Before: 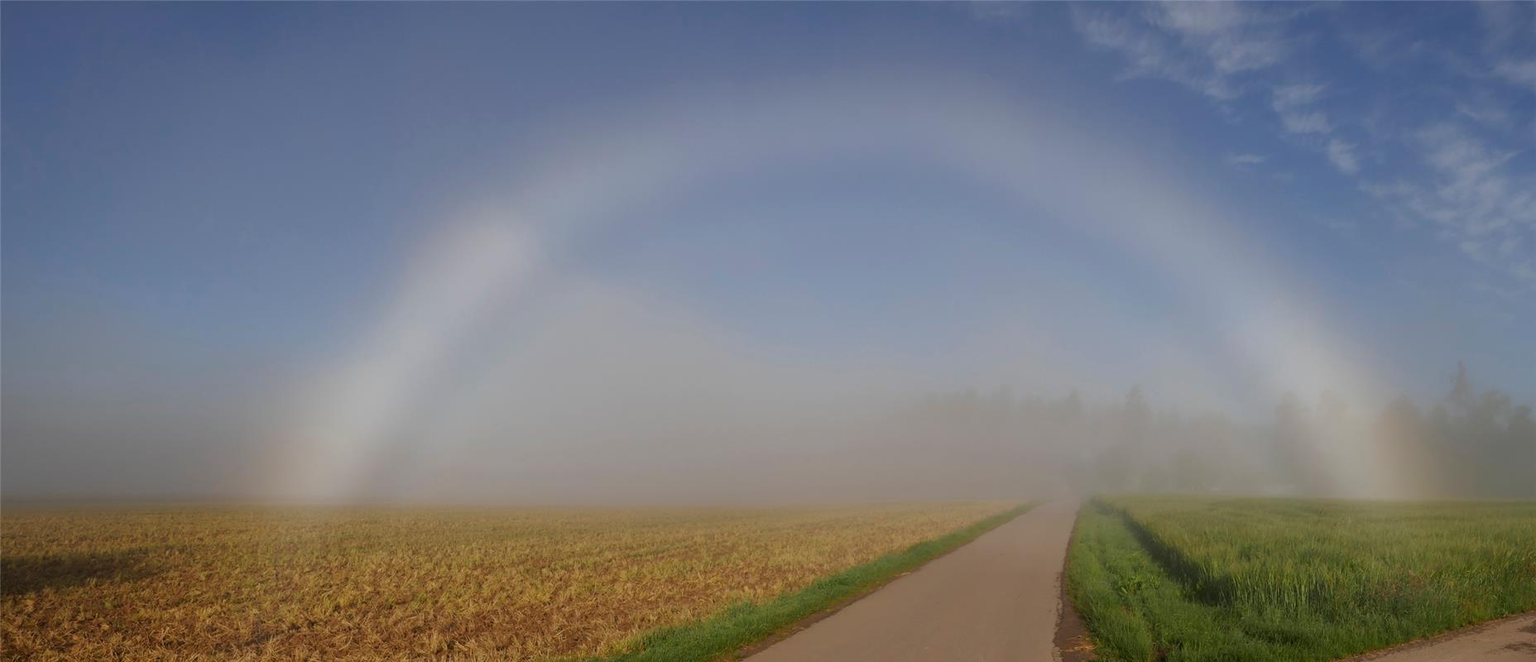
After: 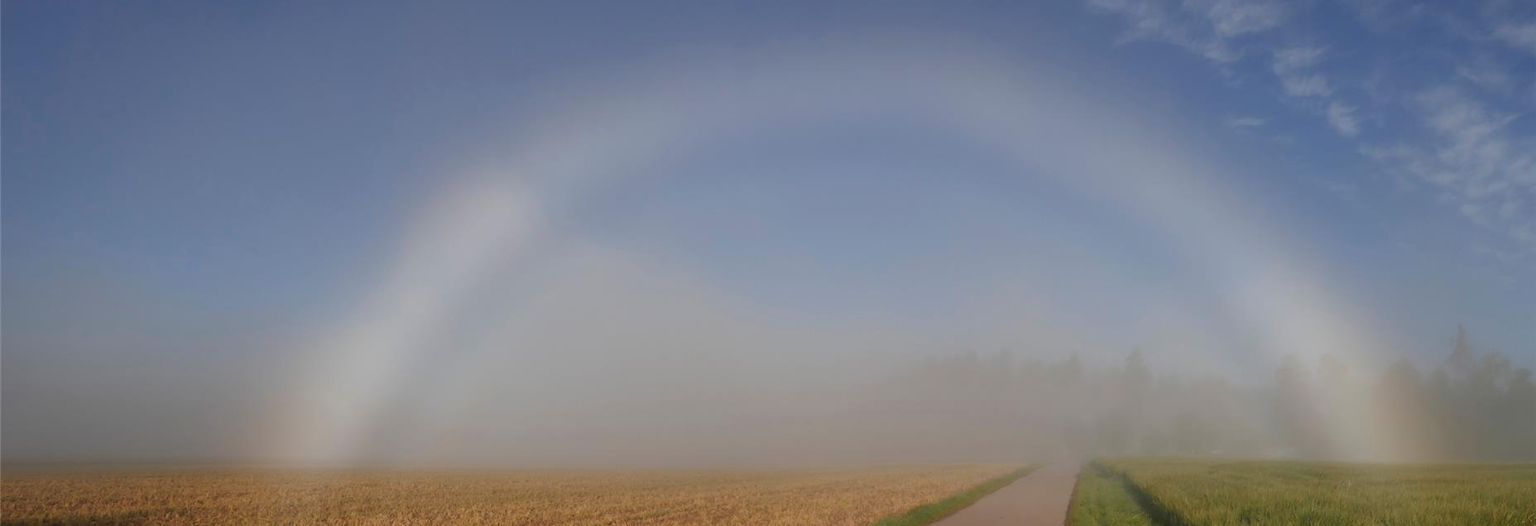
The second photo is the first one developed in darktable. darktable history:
color zones: curves: ch1 [(0, 0.469) (0.072, 0.457) (0.243, 0.494) (0.429, 0.5) (0.571, 0.5) (0.714, 0.5) (0.857, 0.5) (1, 0.469)]; ch2 [(0, 0.499) (0.143, 0.467) (0.242, 0.436) (0.429, 0.493) (0.571, 0.5) (0.714, 0.5) (0.857, 0.5) (1, 0.499)]
crop and rotate: top 5.651%, bottom 14.783%
